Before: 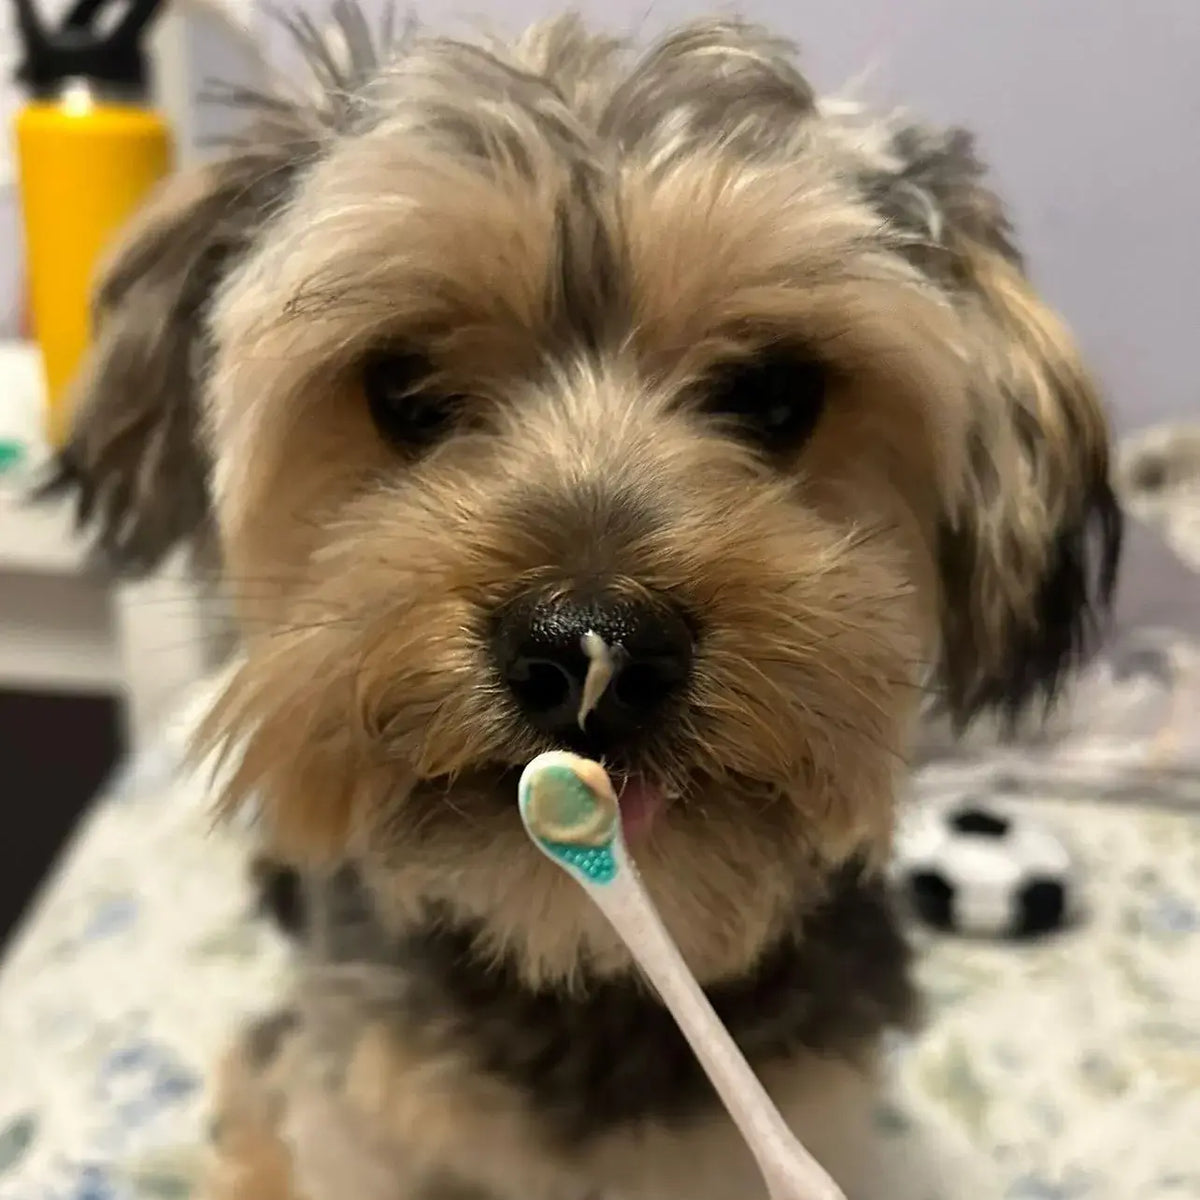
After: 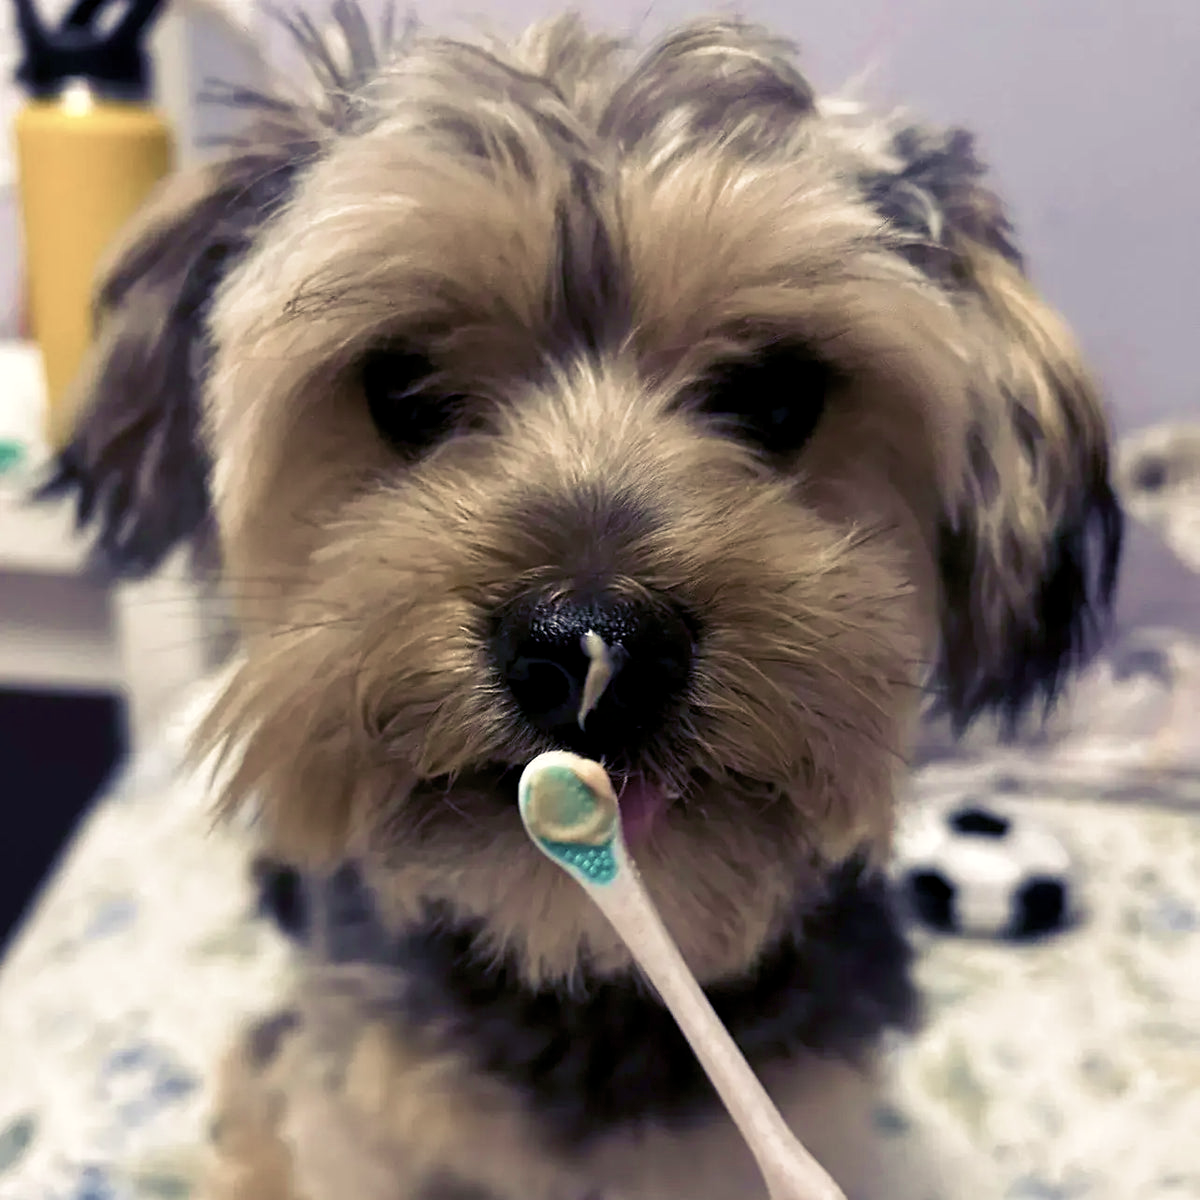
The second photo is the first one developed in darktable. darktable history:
color balance rgb: shadows lift › luminance -28.76%, shadows lift › chroma 15%, shadows lift › hue 270°, power › chroma 1%, power › hue 255°, highlights gain › luminance 7.14%, highlights gain › chroma 2%, highlights gain › hue 90°, global offset › luminance -0.29%, global offset › hue 260°, perceptual saturation grading › global saturation 20%, perceptual saturation grading › highlights -13.92%, perceptual saturation grading › shadows 50%
color zones: curves: ch1 [(0, 0.292) (0.001, 0.292) (0.2, 0.264) (0.4, 0.248) (0.6, 0.248) (0.8, 0.264) (0.999, 0.292) (1, 0.292)]
velvia: strength 56%
color calibration: illuminant custom, x 0.348, y 0.366, temperature 4940.58 K
